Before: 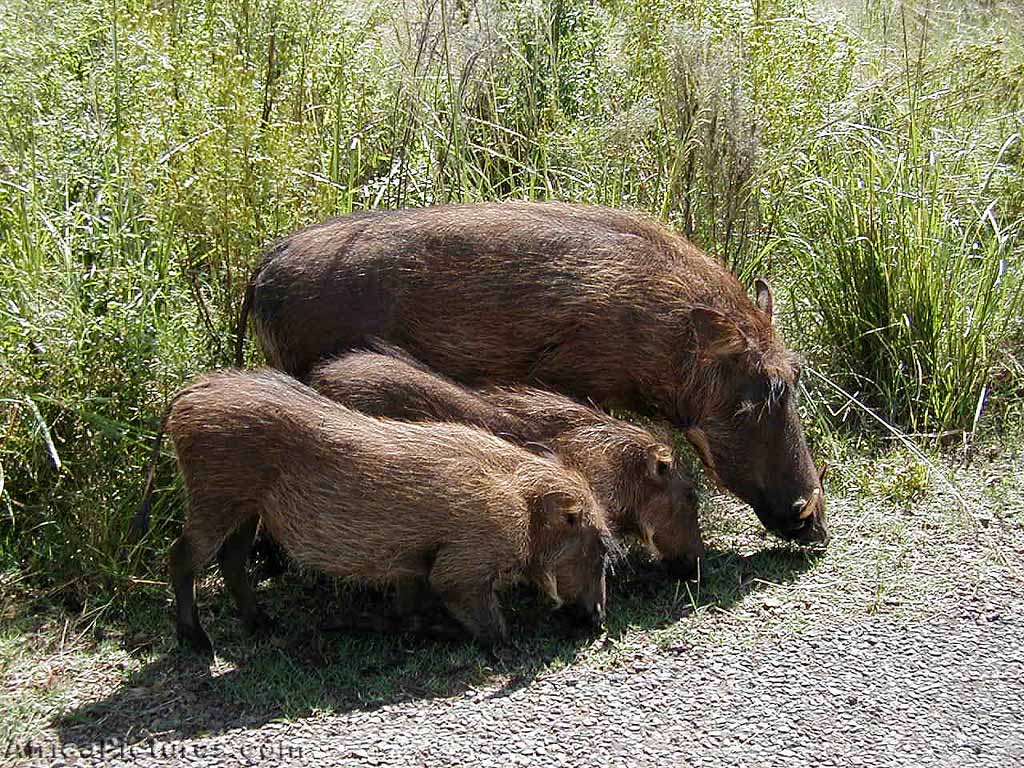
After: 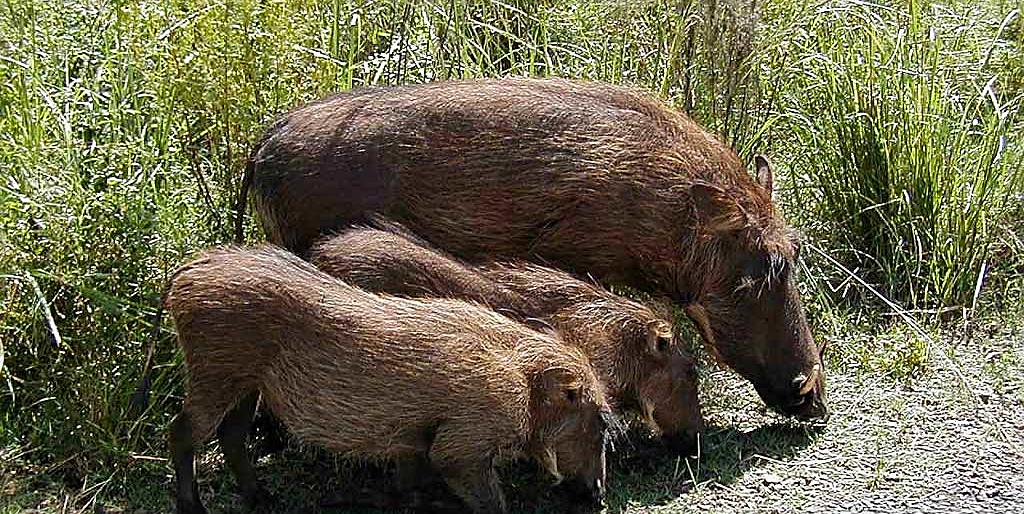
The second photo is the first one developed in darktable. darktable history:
crop: top 16.262%, bottom 16.749%
color balance rgb: perceptual saturation grading › global saturation 0.549%, global vibrance 20%
sharpen: on, module defaults
